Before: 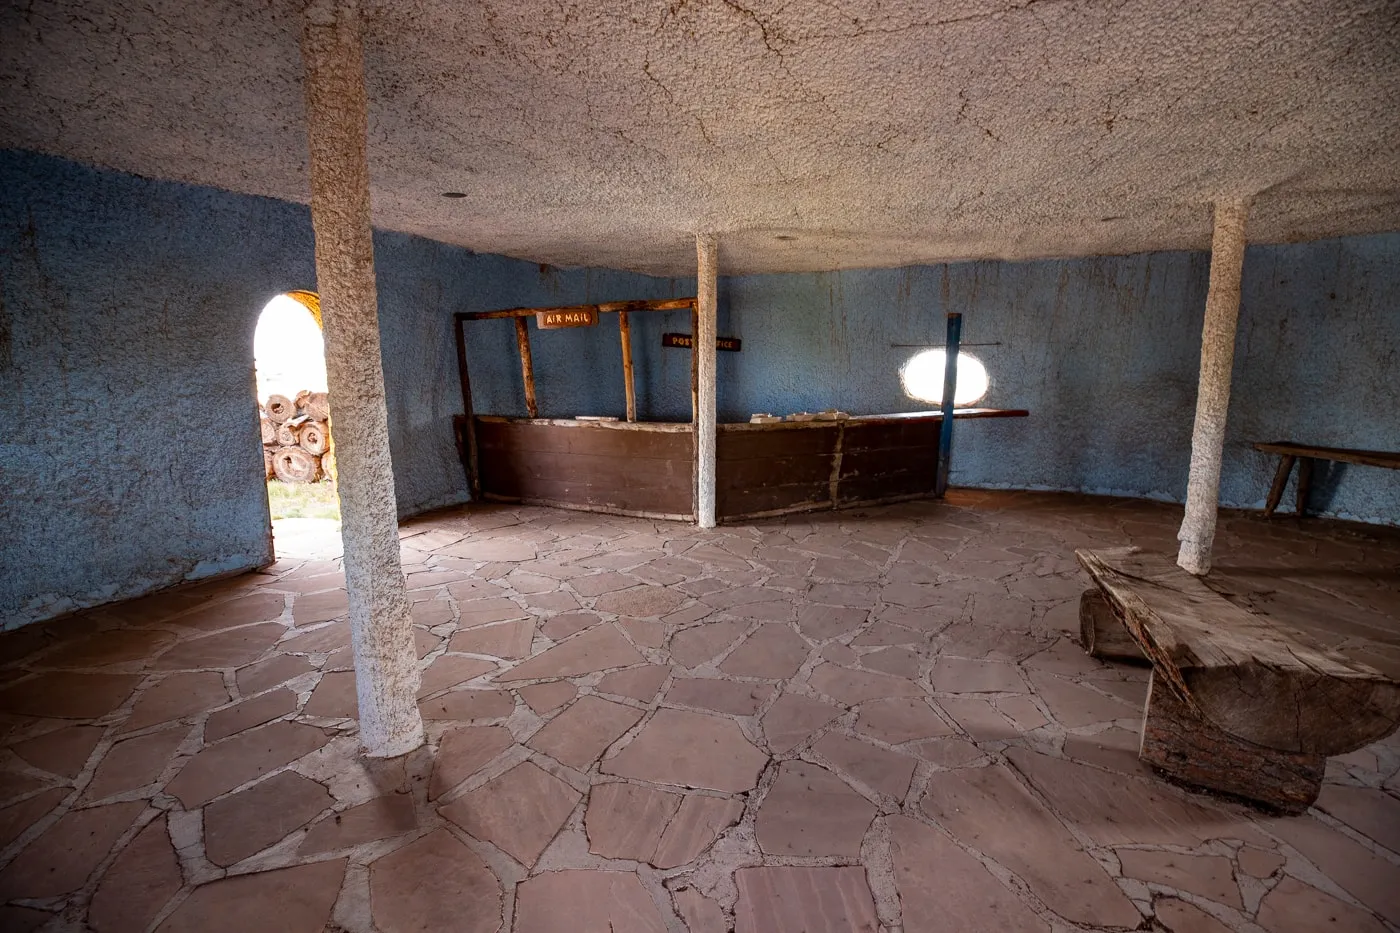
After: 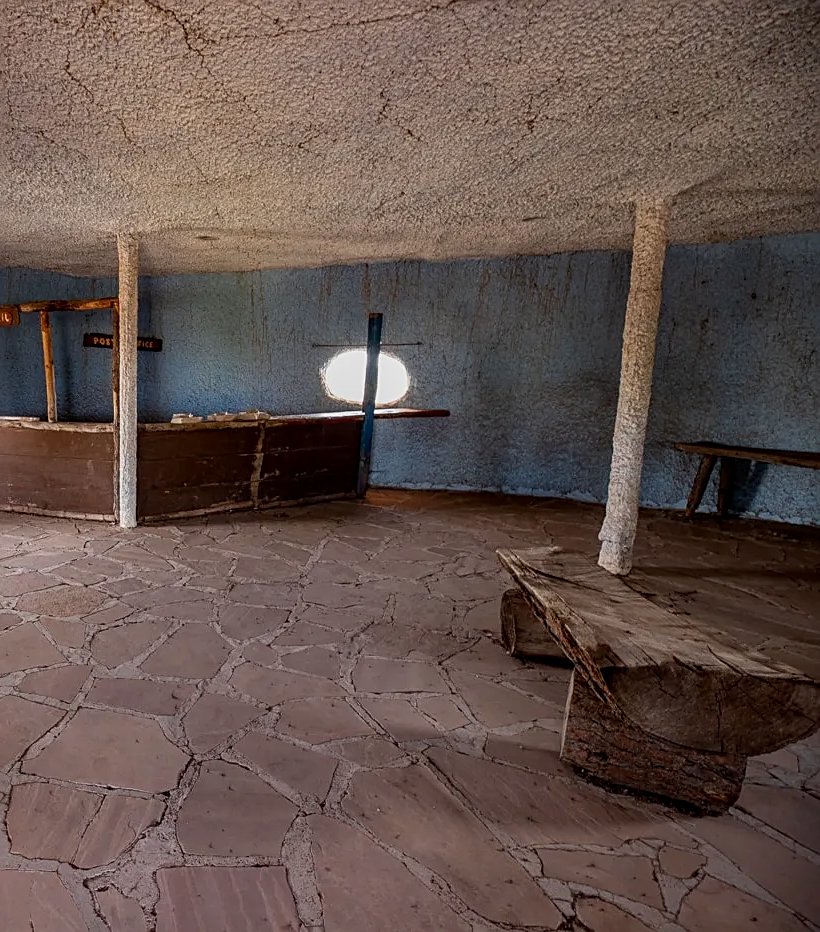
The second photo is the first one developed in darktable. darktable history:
crop: left 41.402%
exposure: black level correction 0.001, exposure -0.2 EV, compensate highlight preservation false
sharpen: on, module defaults
local contrast: detail 110%
